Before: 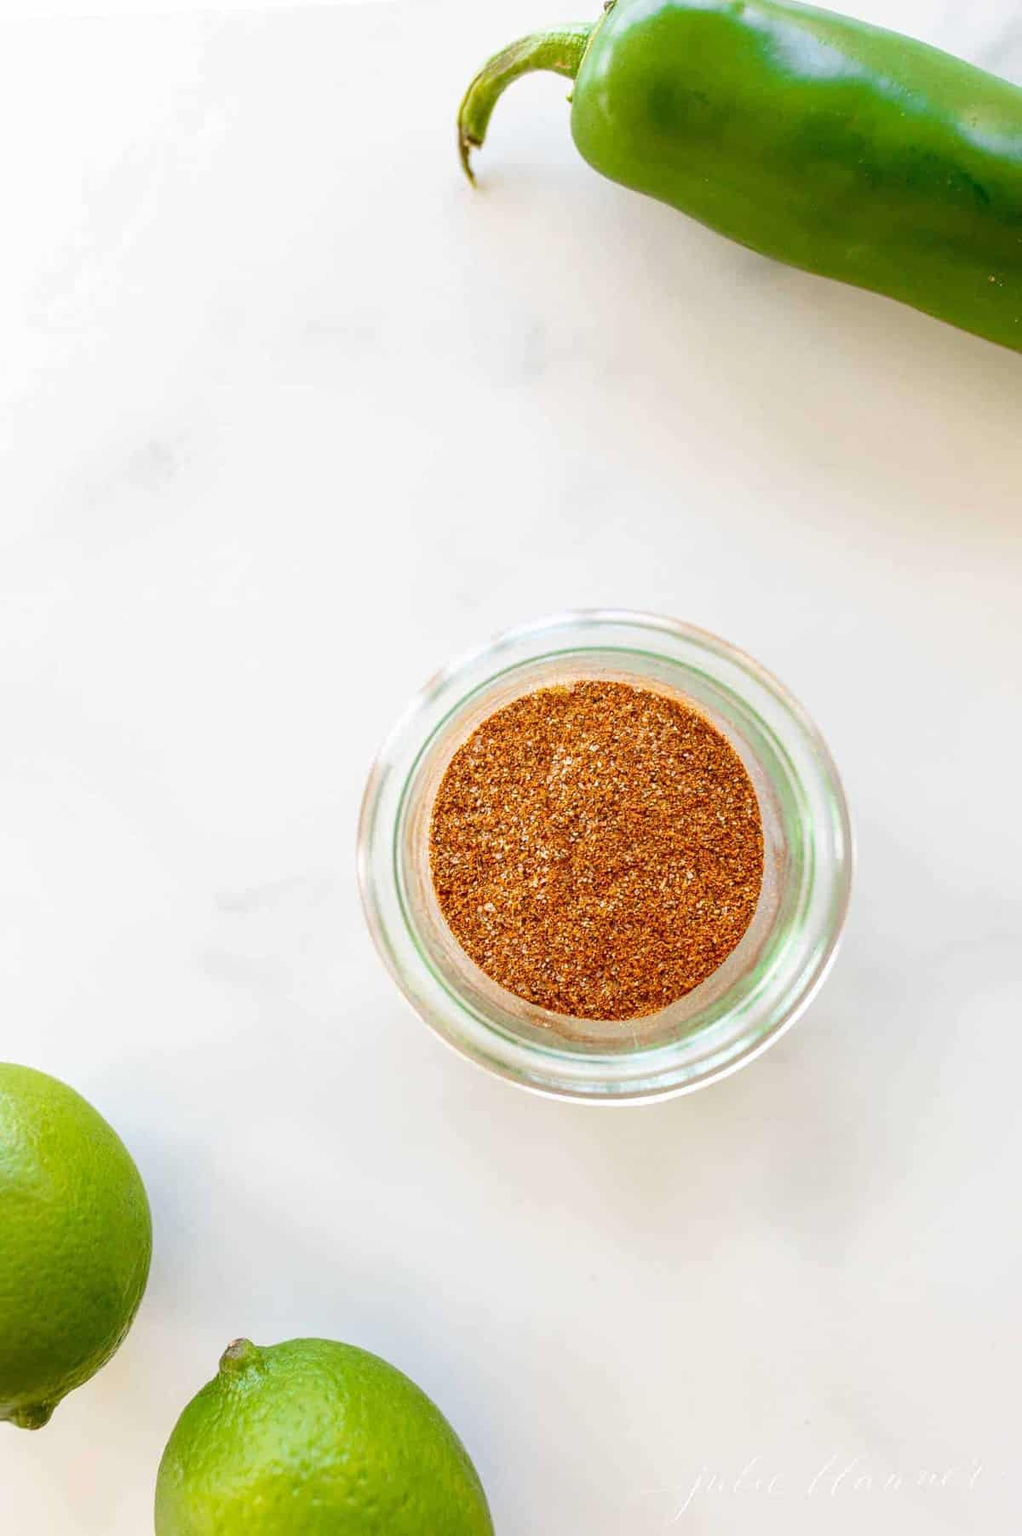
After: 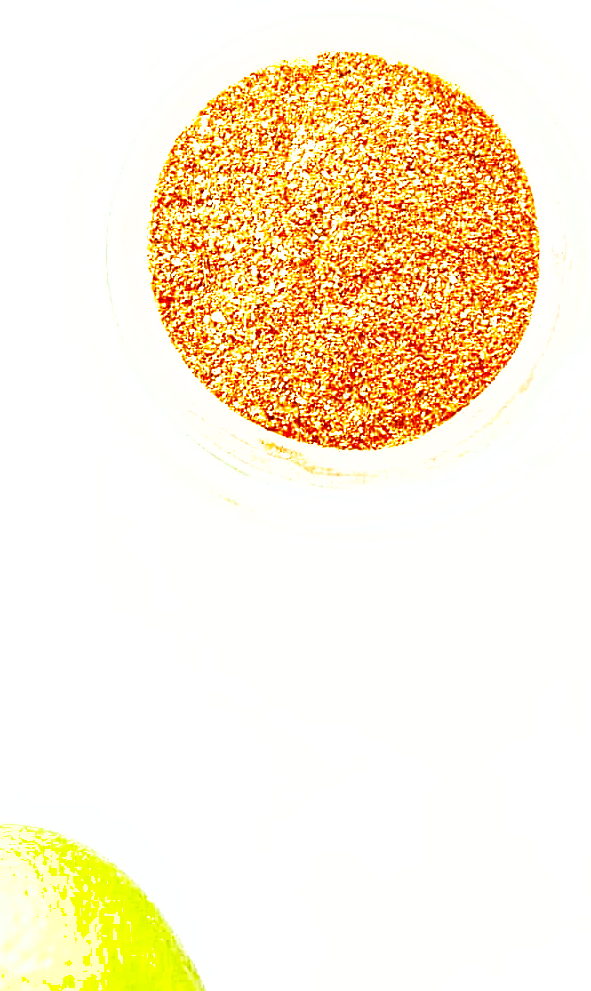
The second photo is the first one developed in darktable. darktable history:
crop: left 29.787%, top 41.522%, right 20.913%, bottom 3.469%
shadows and highlights: on, module defaults
base curve: curves: ch0 [(0, 0) (0.04, 0.03) (0.133, 0.232) (0.448, 0.748) (0.843, 0.968) (1, 1)], preserve colors none
sharpen: on, module defaults
exposure: black level correction 0, exposure 1.679 EV, compensate highlight preservation false
